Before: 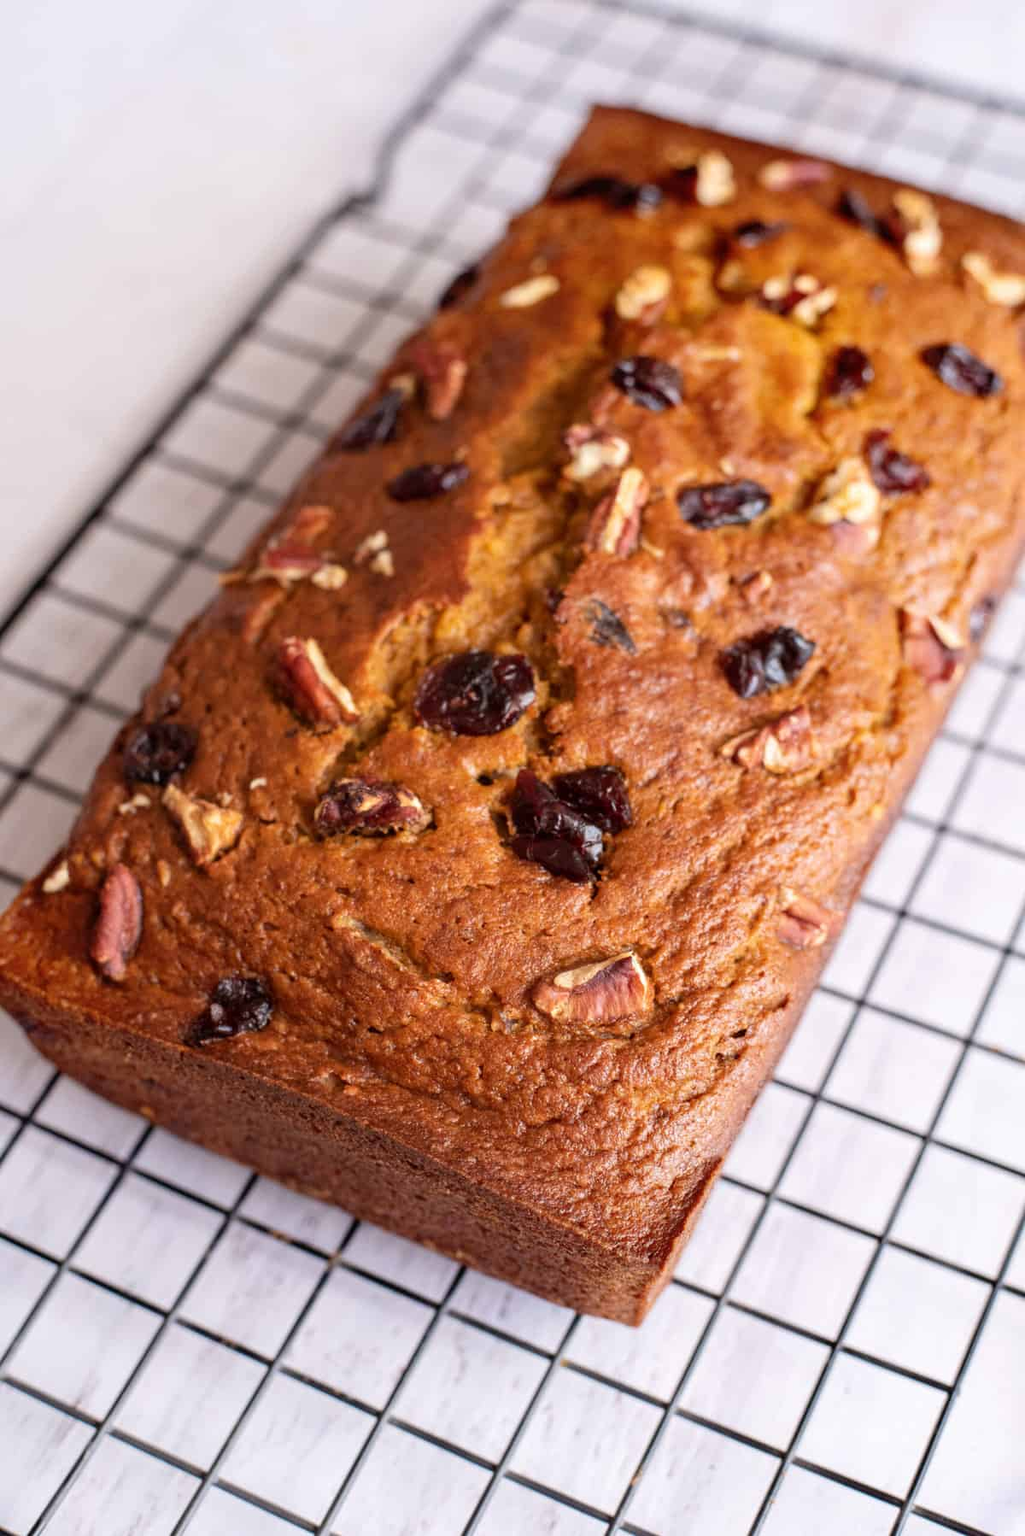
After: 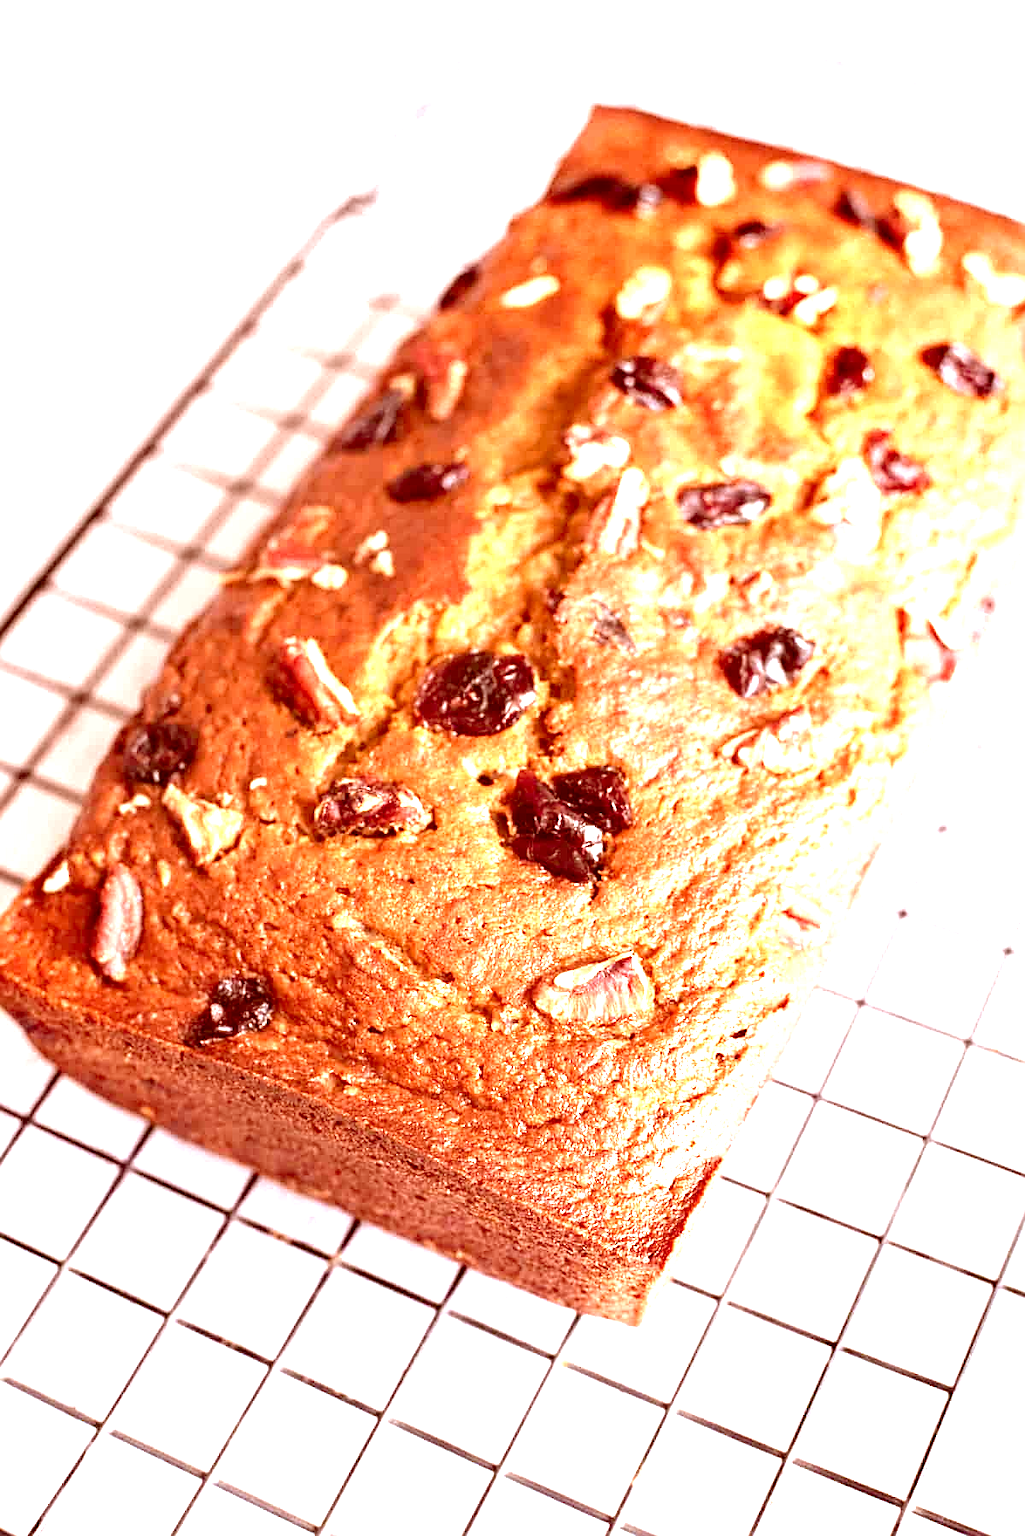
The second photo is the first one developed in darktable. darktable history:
sharpen: on, module defaults
color correction: highlights a* 9.12, highlights b* 8.63, shadows a* 39.77, shadows b* 39.69, saturation 0.796
exposure: black level correction 0, exposure 1.918 EV, compensate exposure bias true, compensate highlight preservation false
